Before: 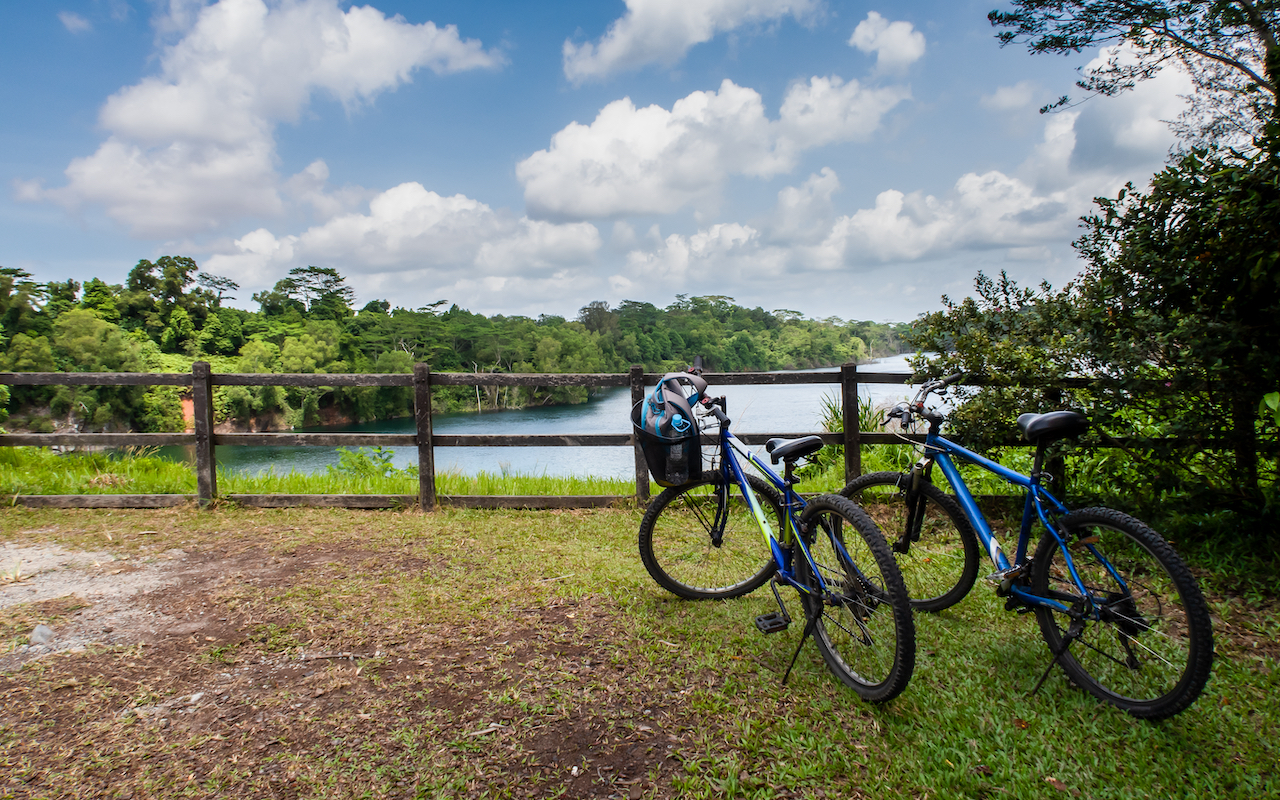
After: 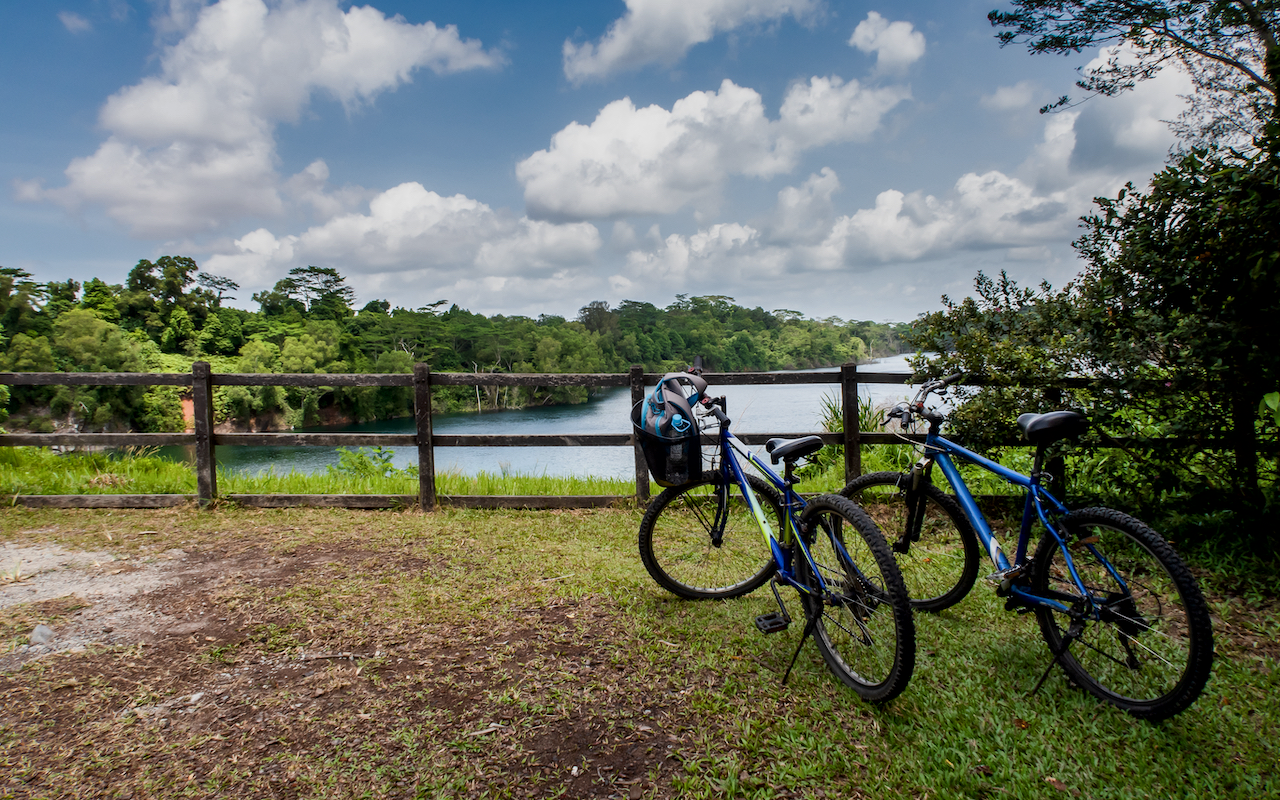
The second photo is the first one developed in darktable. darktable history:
exposure: exposure -0.36 EV, compensate highlight preservation false
local contrast: mode bilateral grid, contrast 20, coarseness 100, detail 150%, midtone range 0.2
